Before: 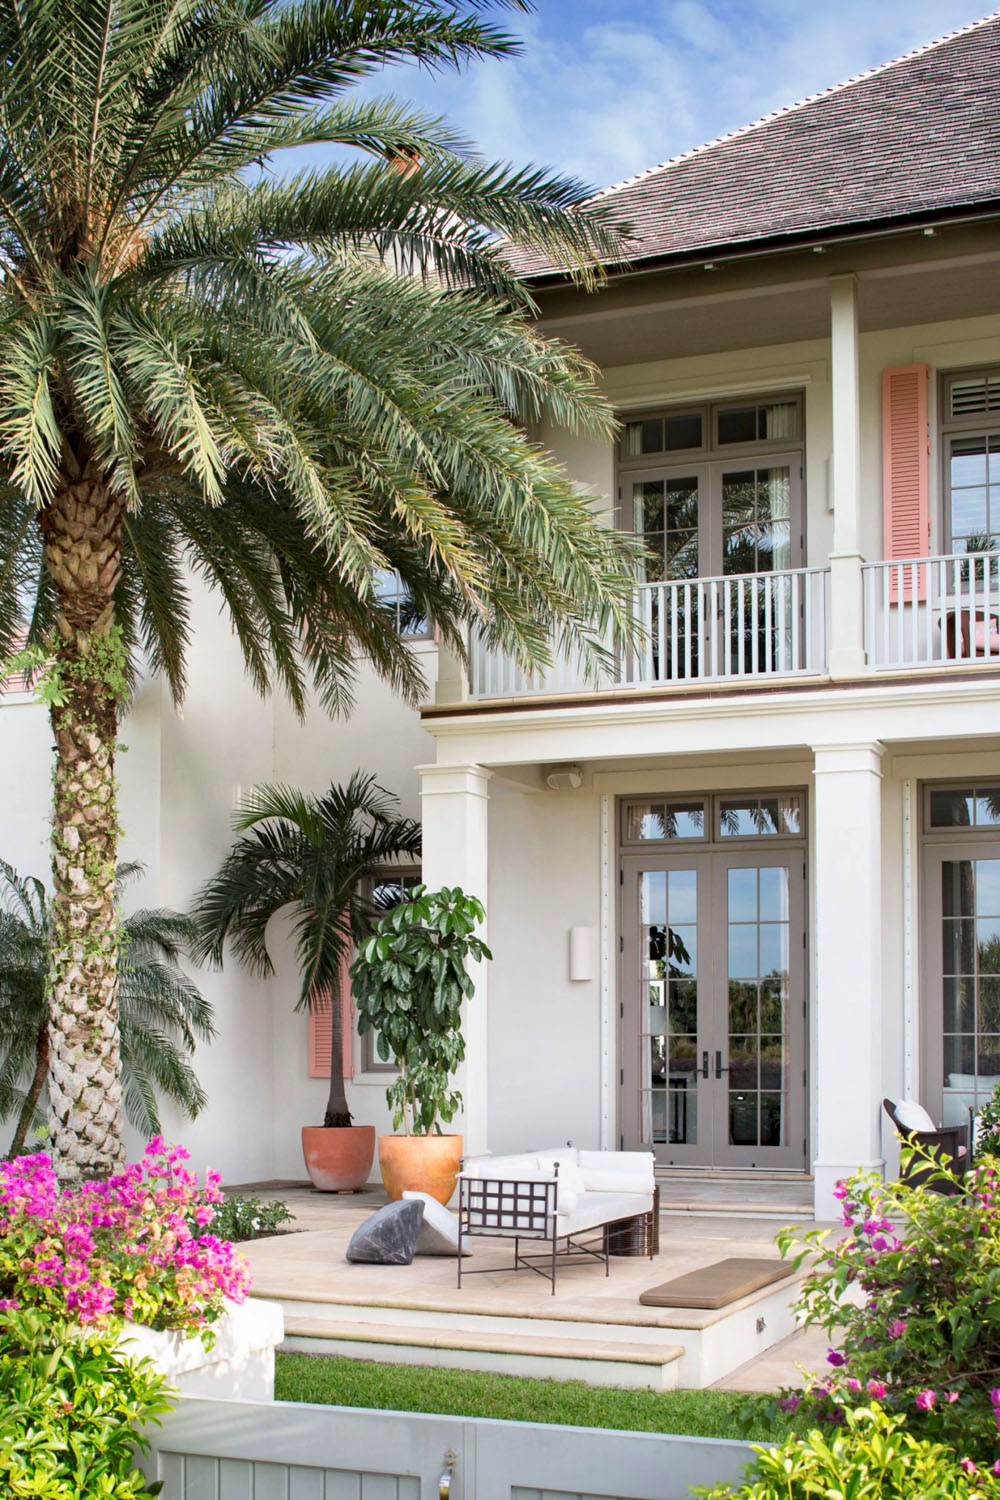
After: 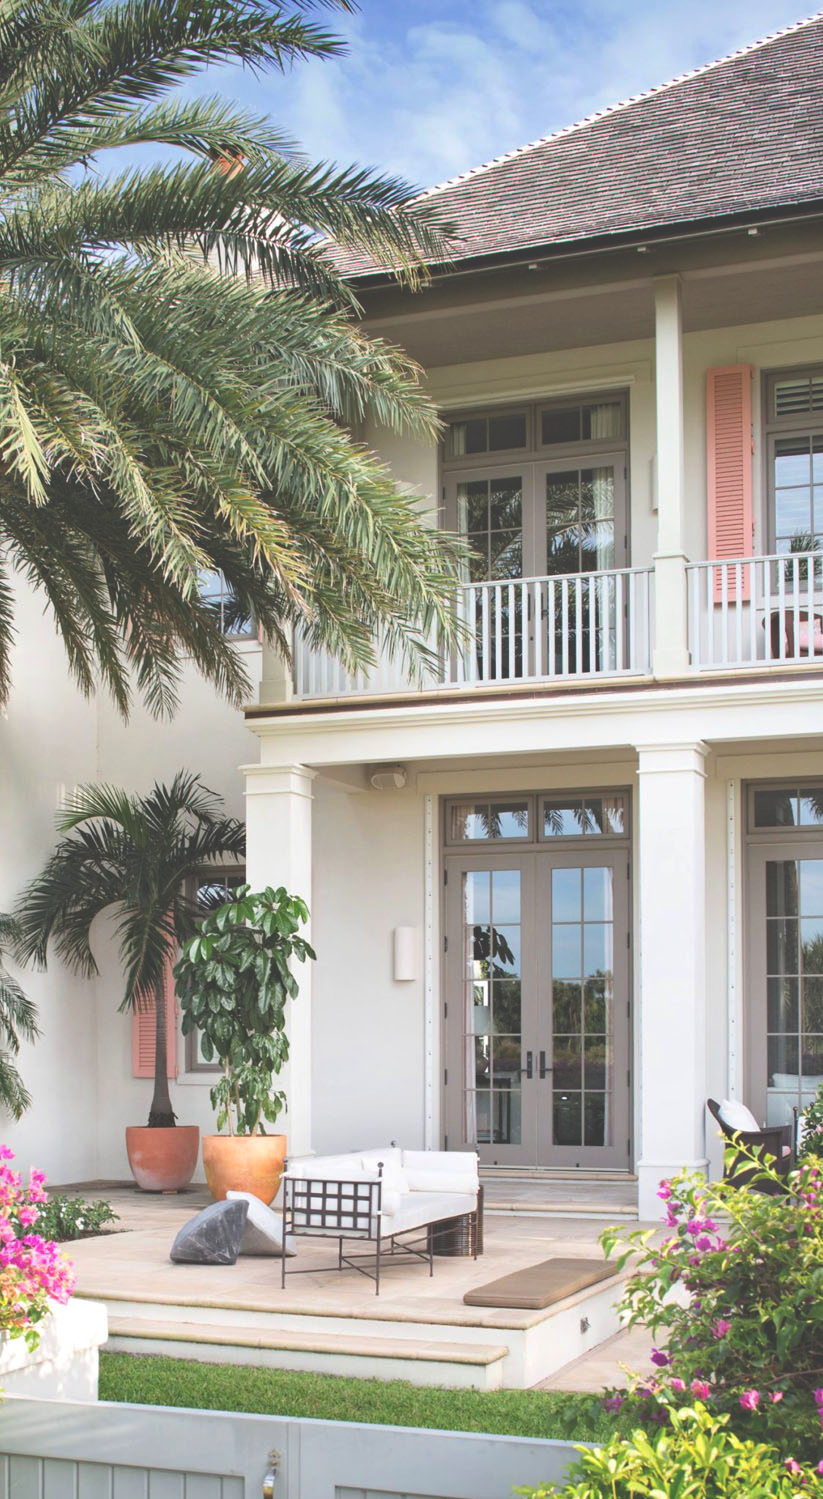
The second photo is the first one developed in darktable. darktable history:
crop: left 17.625%, bottom 0.039%
exposure: black level correction -0.041, exposure 0.059 EV, compensate exposure bias true, compensate highlight preservation false
